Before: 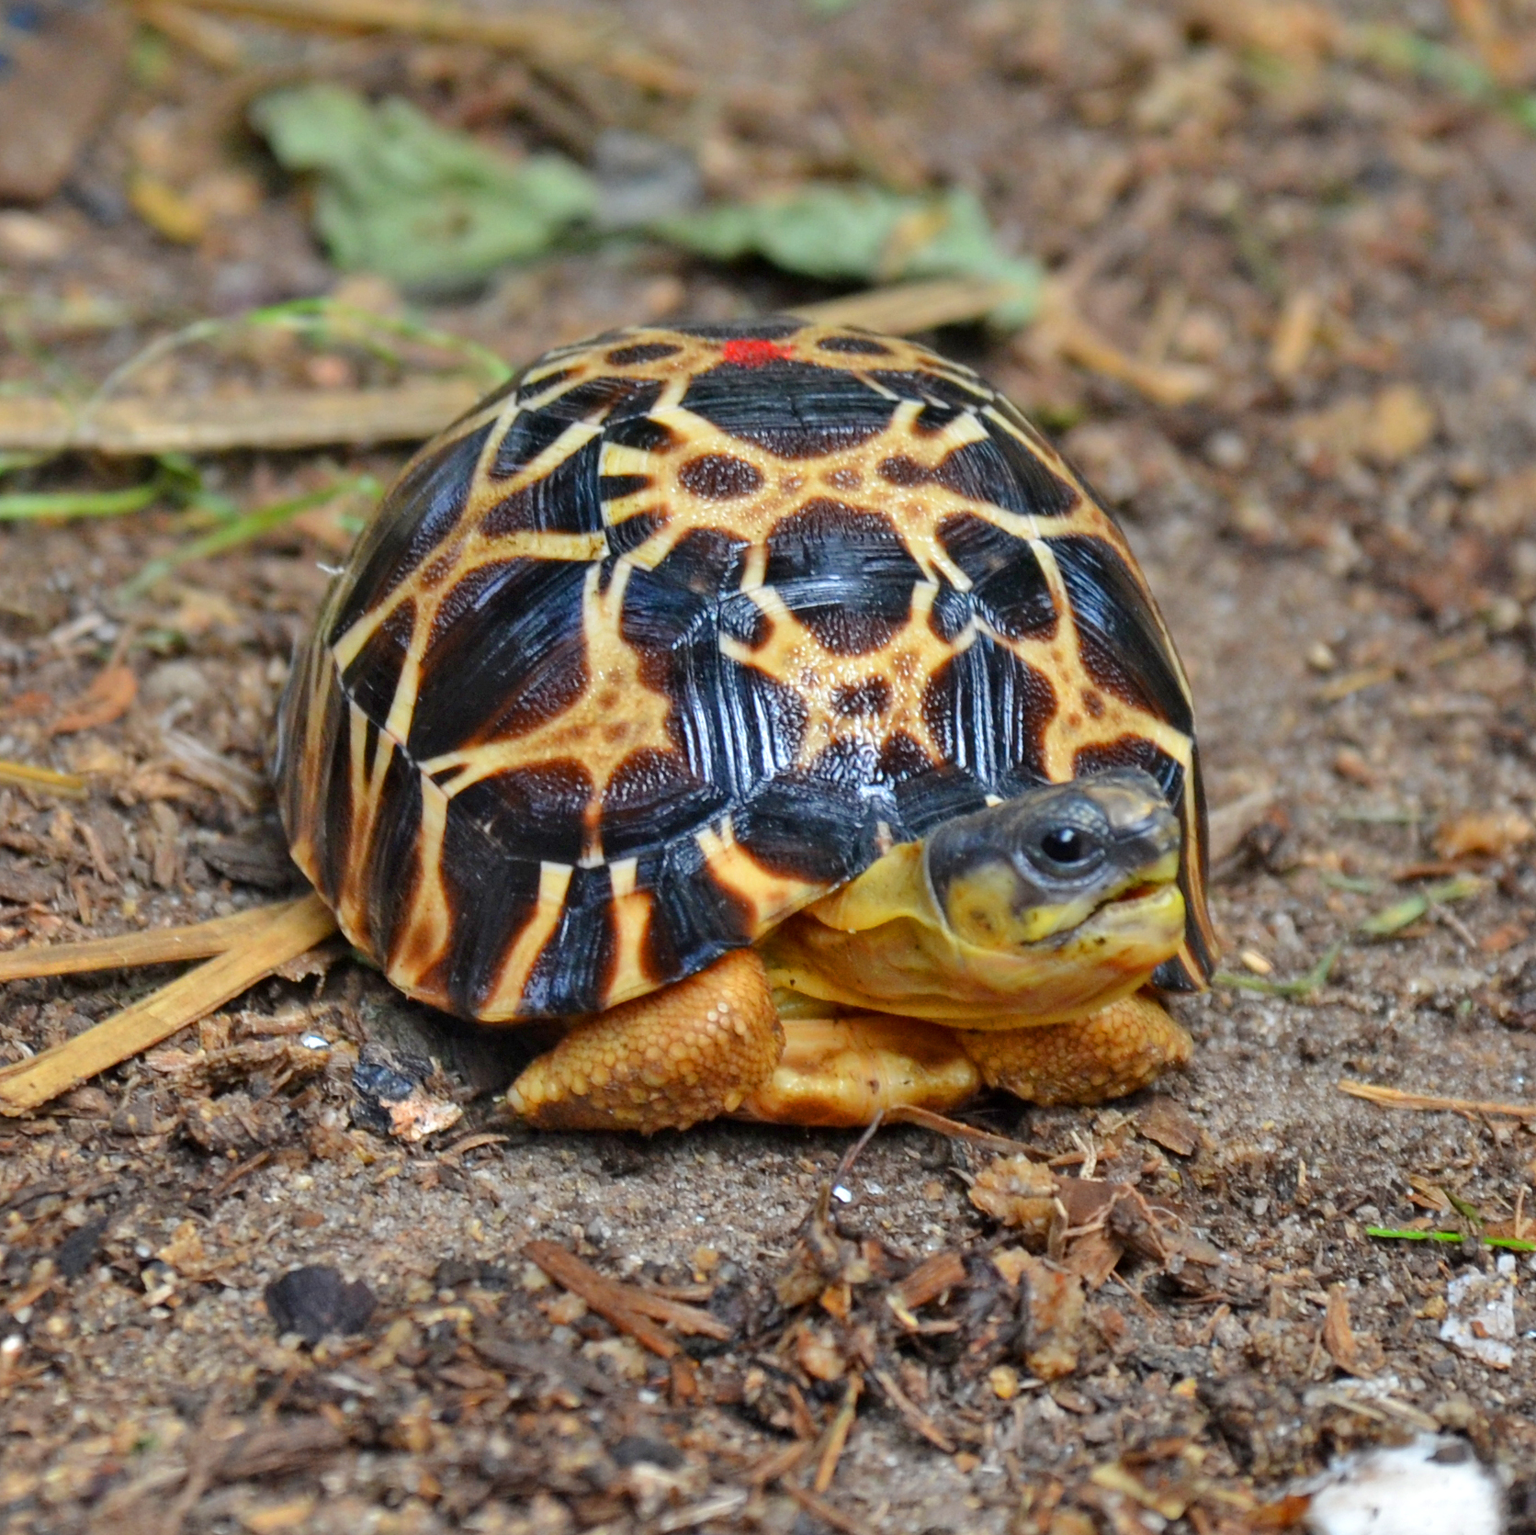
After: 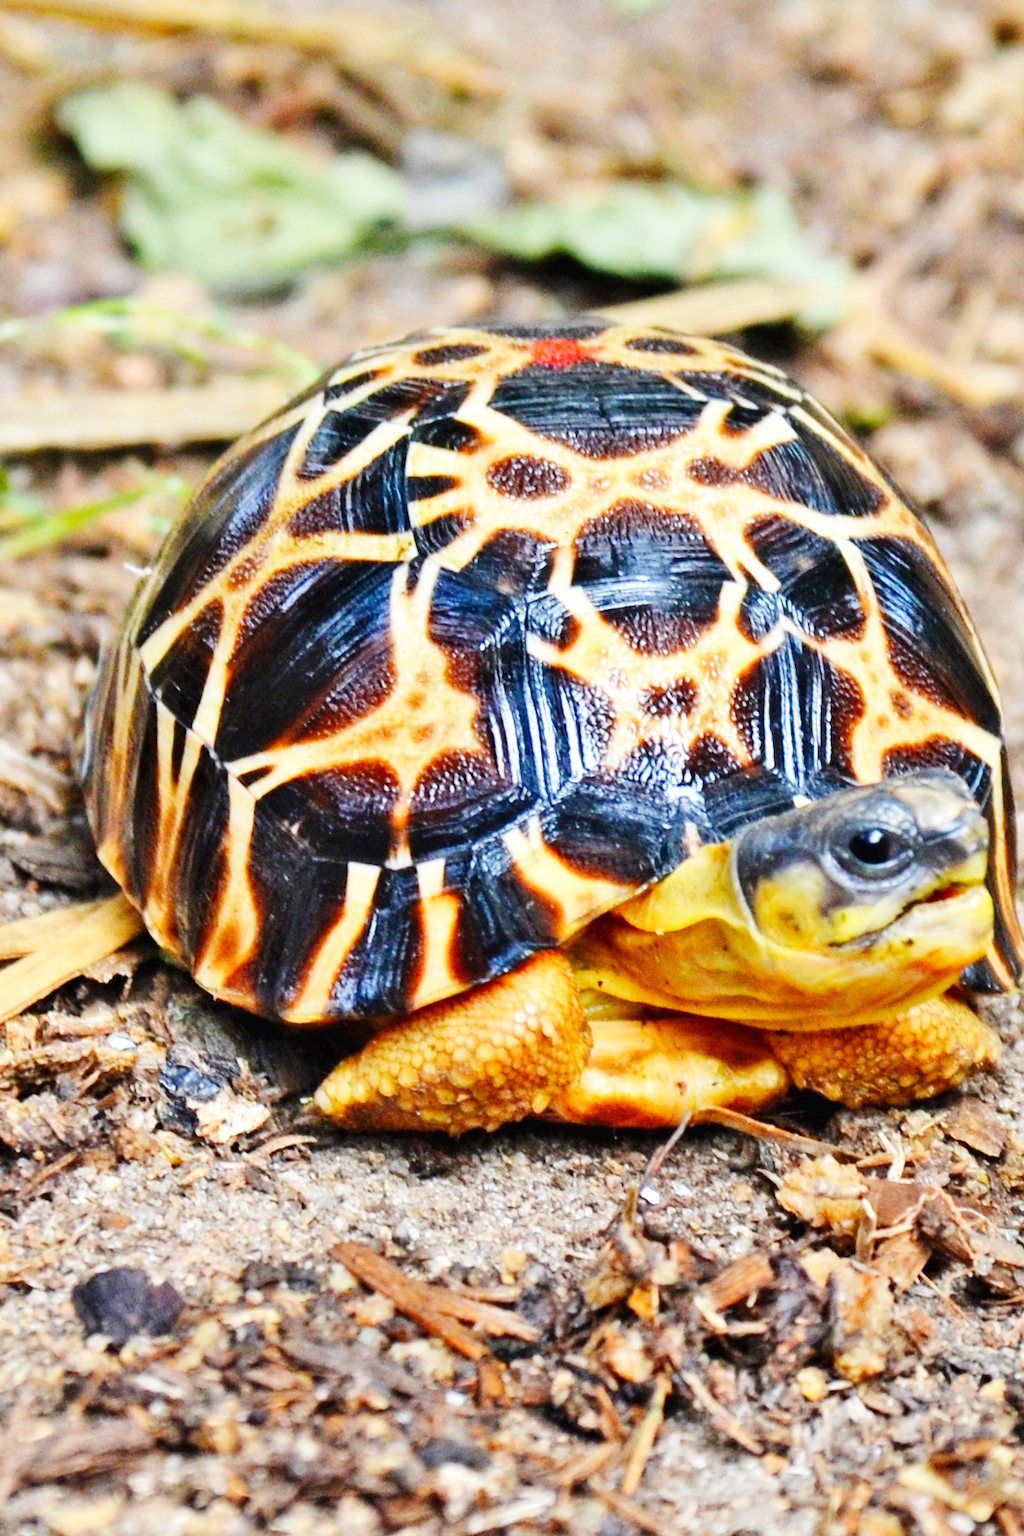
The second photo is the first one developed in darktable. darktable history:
crop and rotate: left 12.648%, right 20.685%
base curve: curves: ch0 [(0, 0.003) (0.001, 0.002) (0.006, 0.004) (0.02, 0.022) (0.048, 0.086) (0.094, 0.234) (0.162, 0.431) (0.258, 0.629) (0.385, 0.8) (0.548, 0.918) (0.751, 0.988) (1, 1)], preserve colors none
